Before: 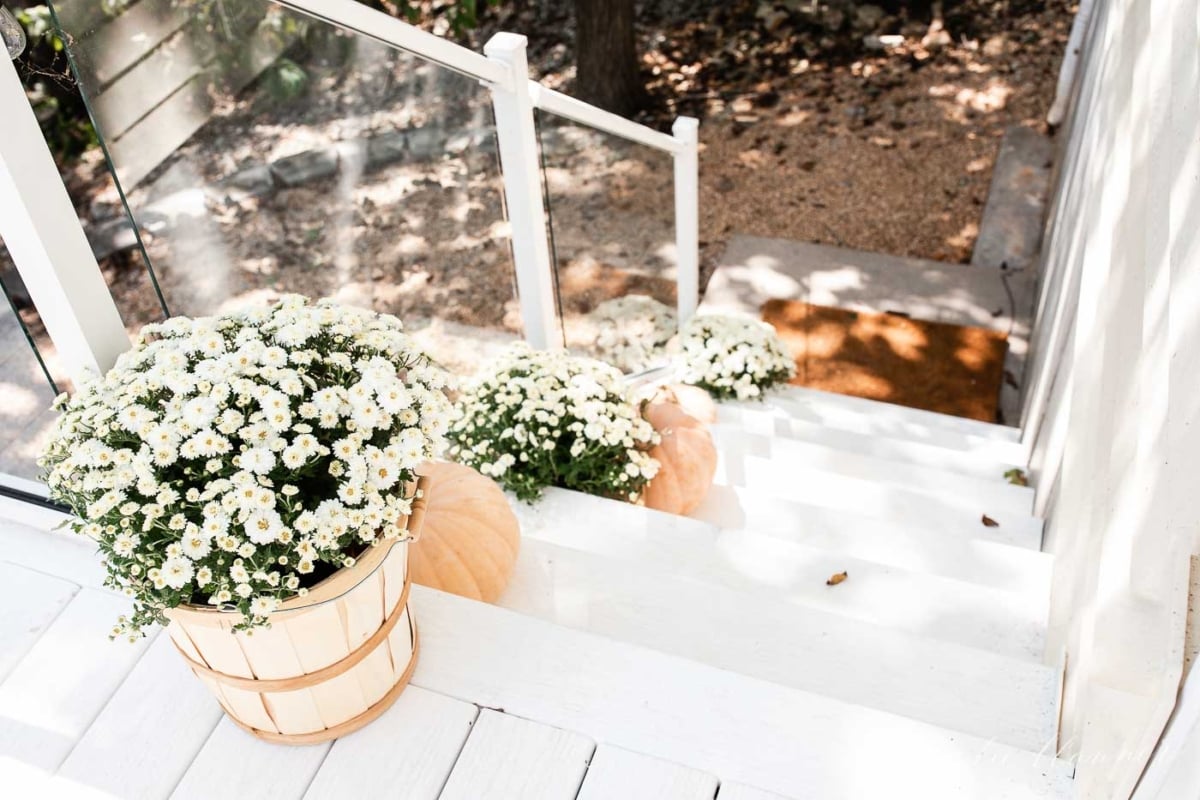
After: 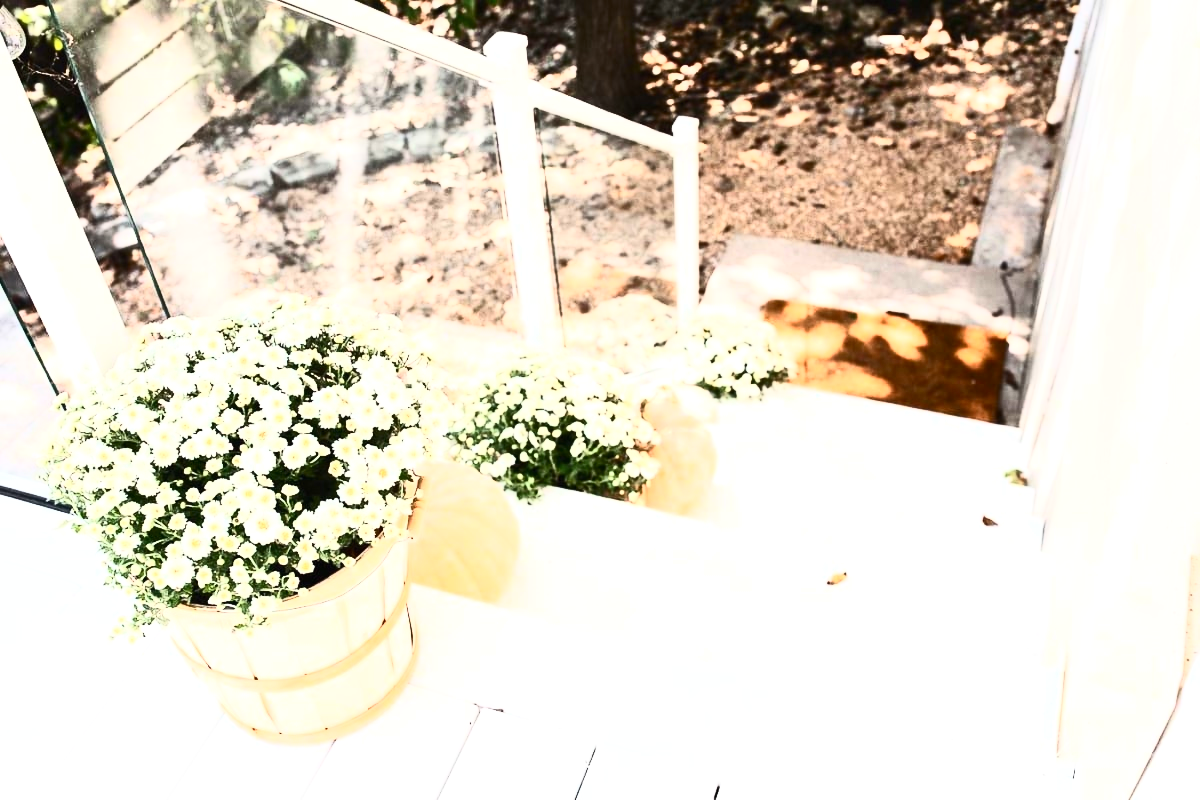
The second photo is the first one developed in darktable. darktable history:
local contrast: mode bilateral grid, contrast 99, coarseness 99, detail 93%, midtone range 0.2
contrast brightness saturation: contrast 0.627, brightness 0.333, saturation 0.143
exposure: black level correction 0, exposure 0.499 EV, compensate highlight preservation false
